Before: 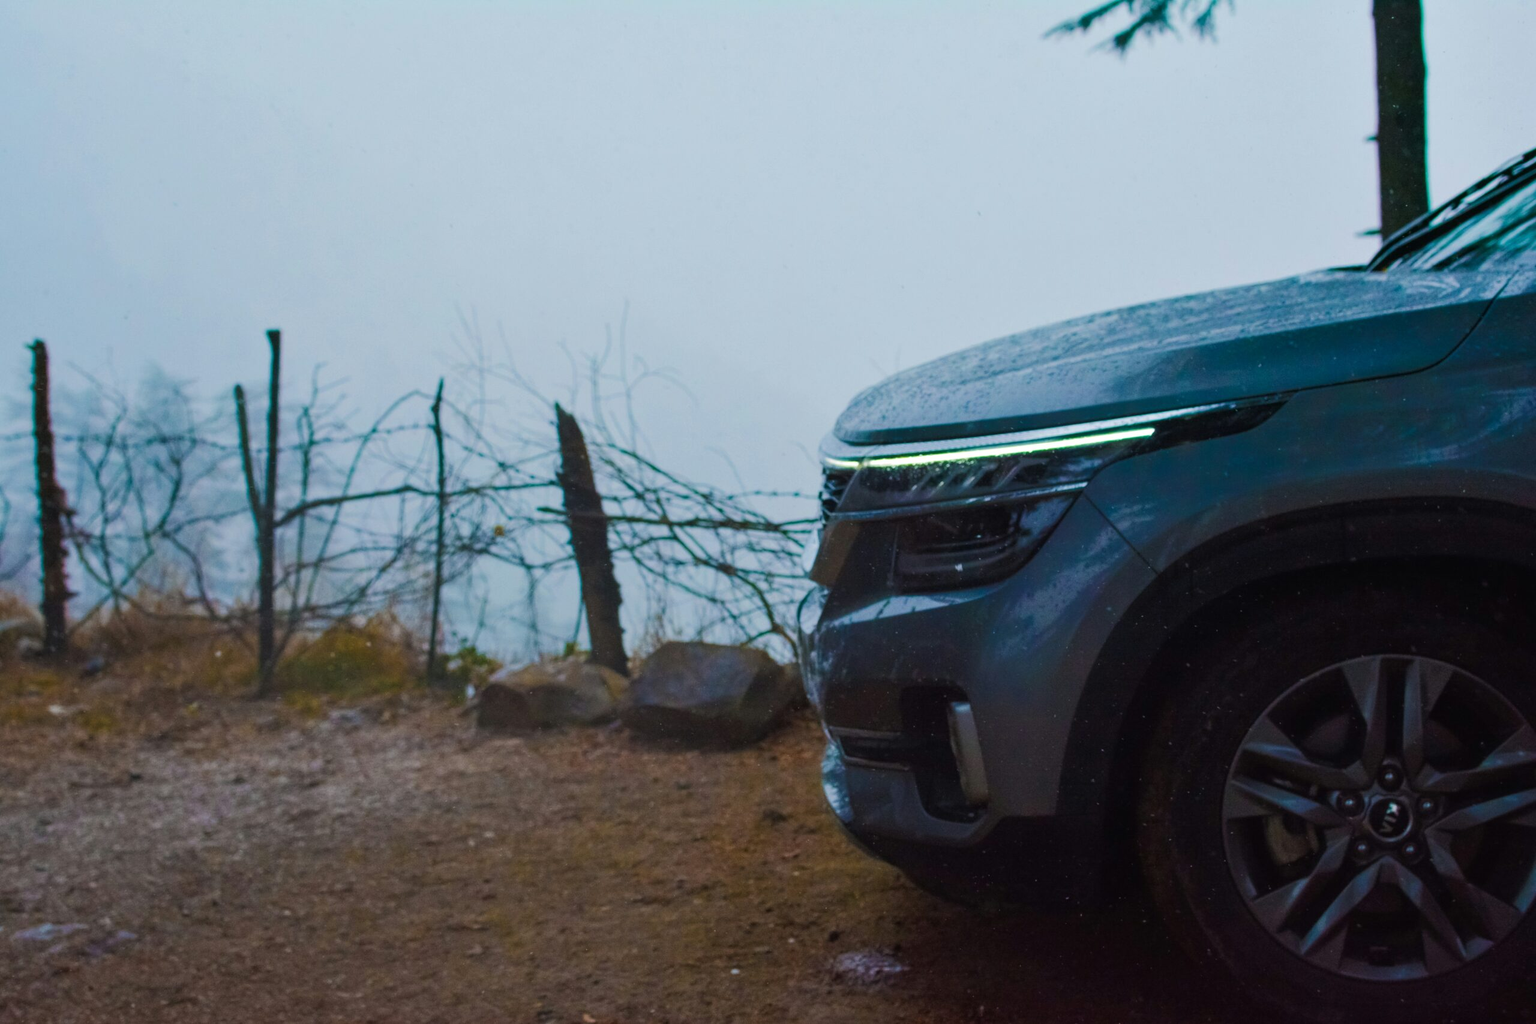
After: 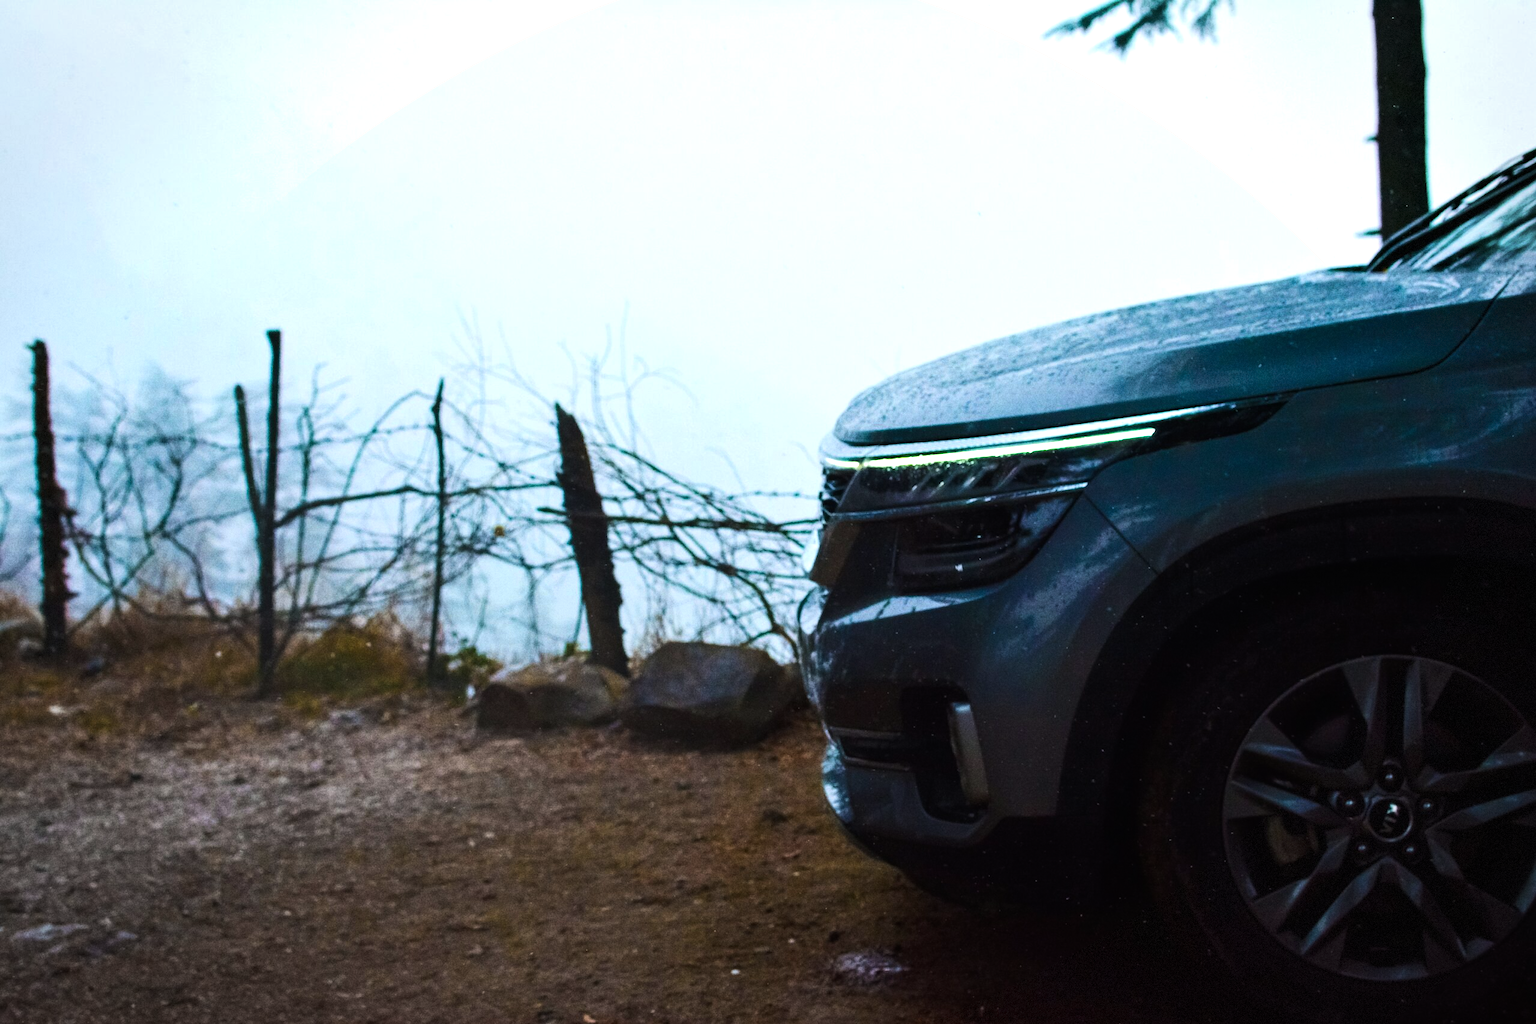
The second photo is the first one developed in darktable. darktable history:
vignetting: fall-off start 91%, fall-off radius 39.39%, brightness -0.182, saturation -0.3, width/height ratio 1.219, shape 1.3, dithering 8-bit output, unbound false
tone equalizer: -8 EV -1.08 EV, -7 EV -1.01 EV, -6 EV -0.867 EV, -5 EV -0.578 EV, -3 EV 0.578 EV, -2 EV 0.867 EV, -1 EV 1.01 EV, +0 EV 1.08 EV, edges refinement/feathering 500, mask exposure compensation -1.57 EV, preserve details no
grain: on, module defaults
